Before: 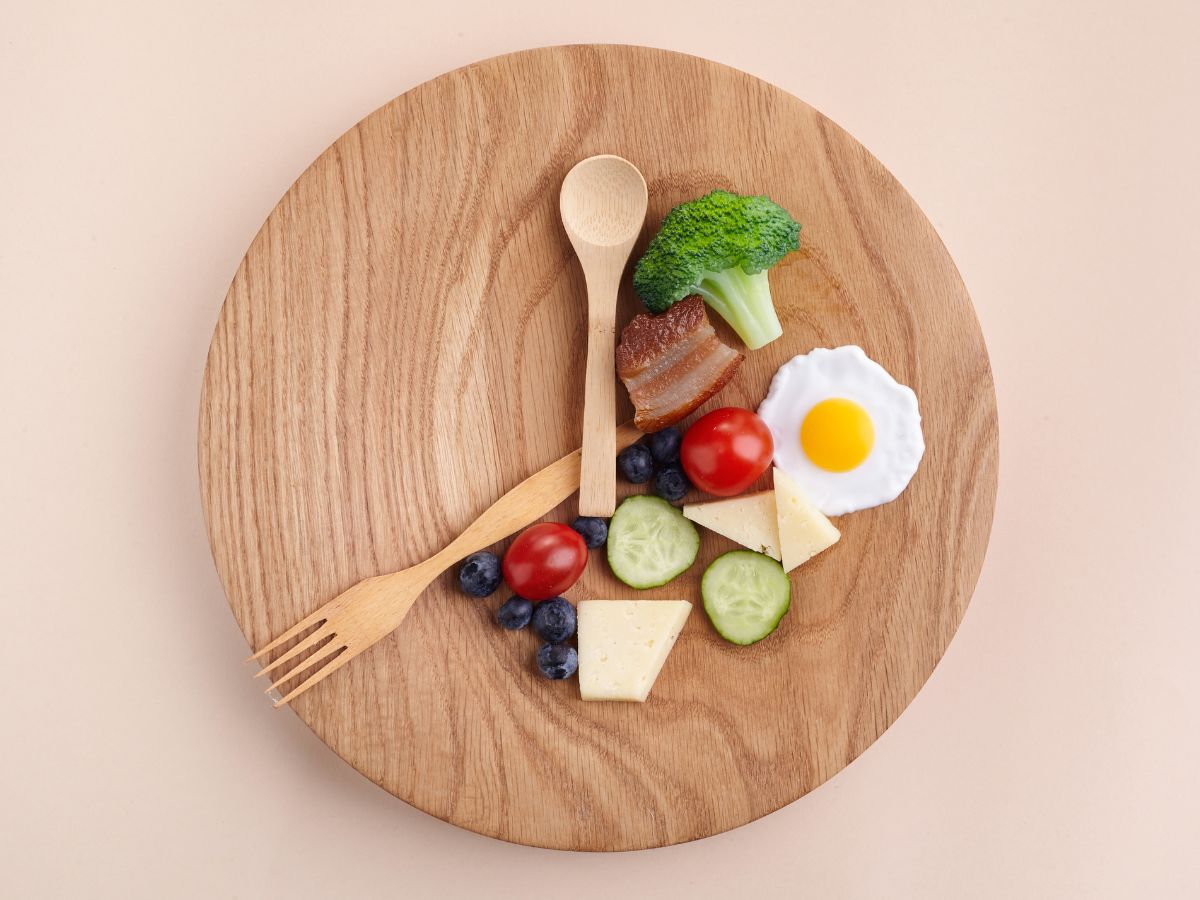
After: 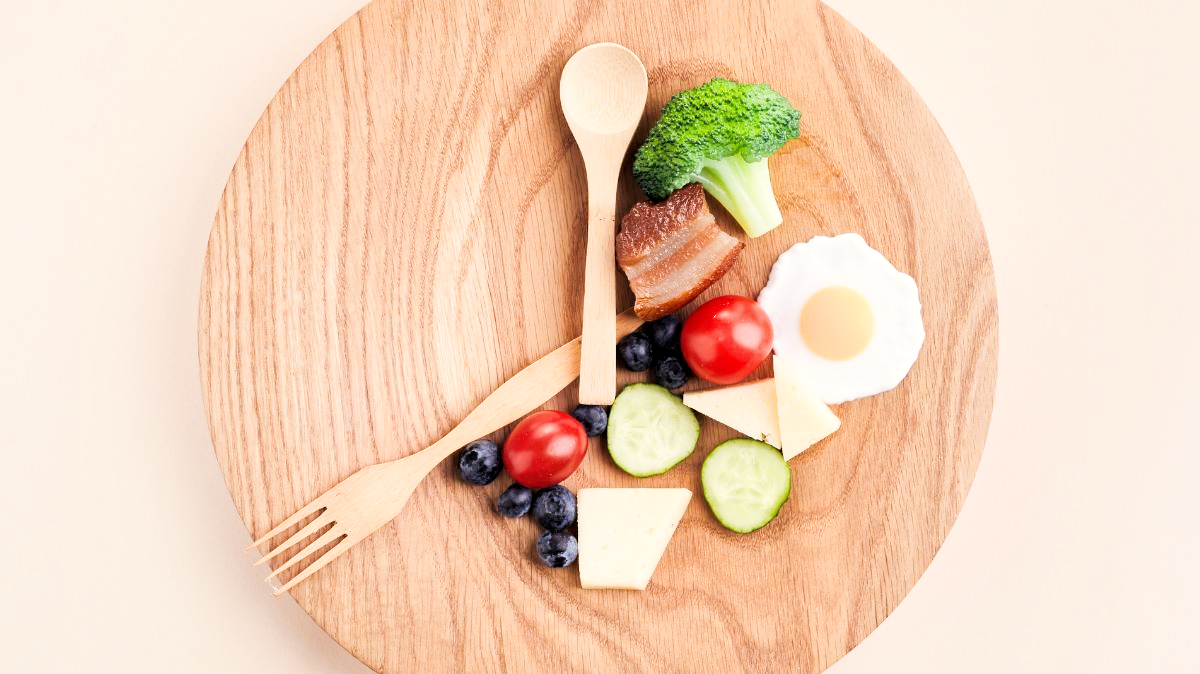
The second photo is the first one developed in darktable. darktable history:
crop and rotate: top 12.536%, bottom 12.47%
exposure: black level correction 0, exposure 1.101 EV, compensate exposure bias true, compensate highlight preservation false
color correction: highlights b* 2.94
local contrast: mode bilateral grid, contrast 21, coarseness 49, detail 119%, midtone range 0.2
filmic rgb: black relative exposure -5.15 EV, white relative exposure 3.98 EV, hardness 2.89, contrast 1.297, highlights saturation mix -28.74%
